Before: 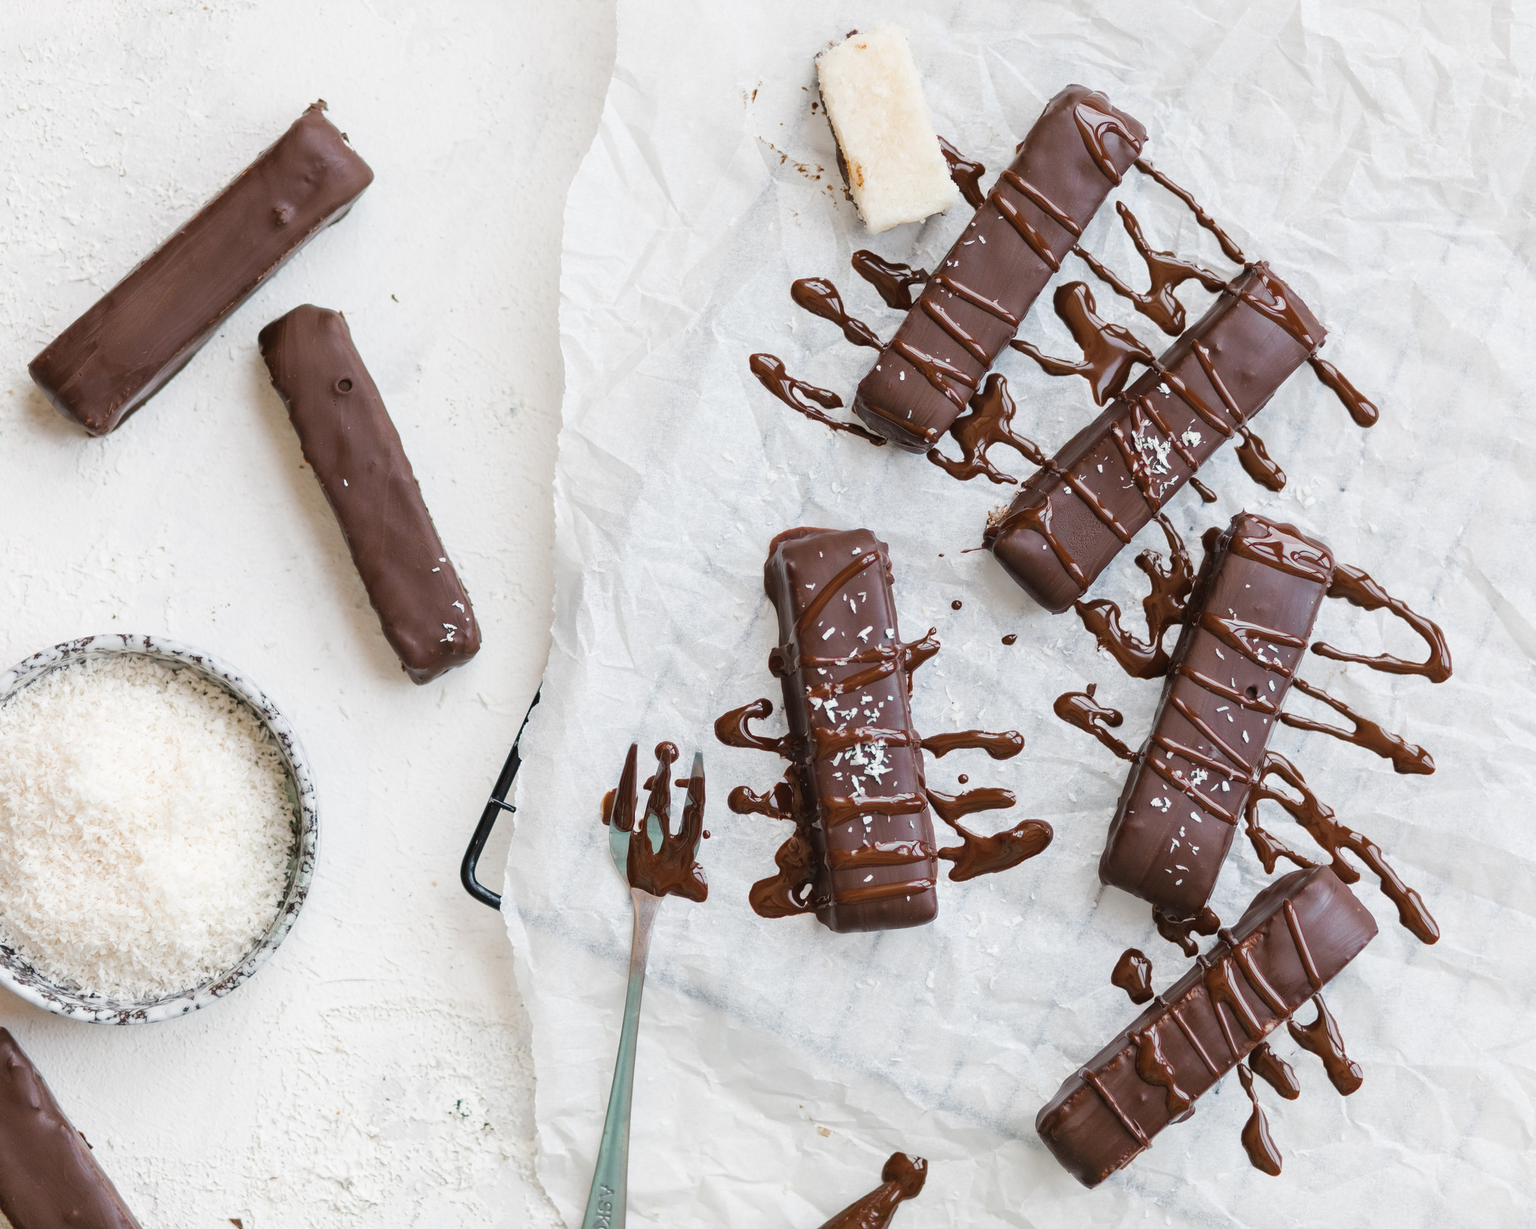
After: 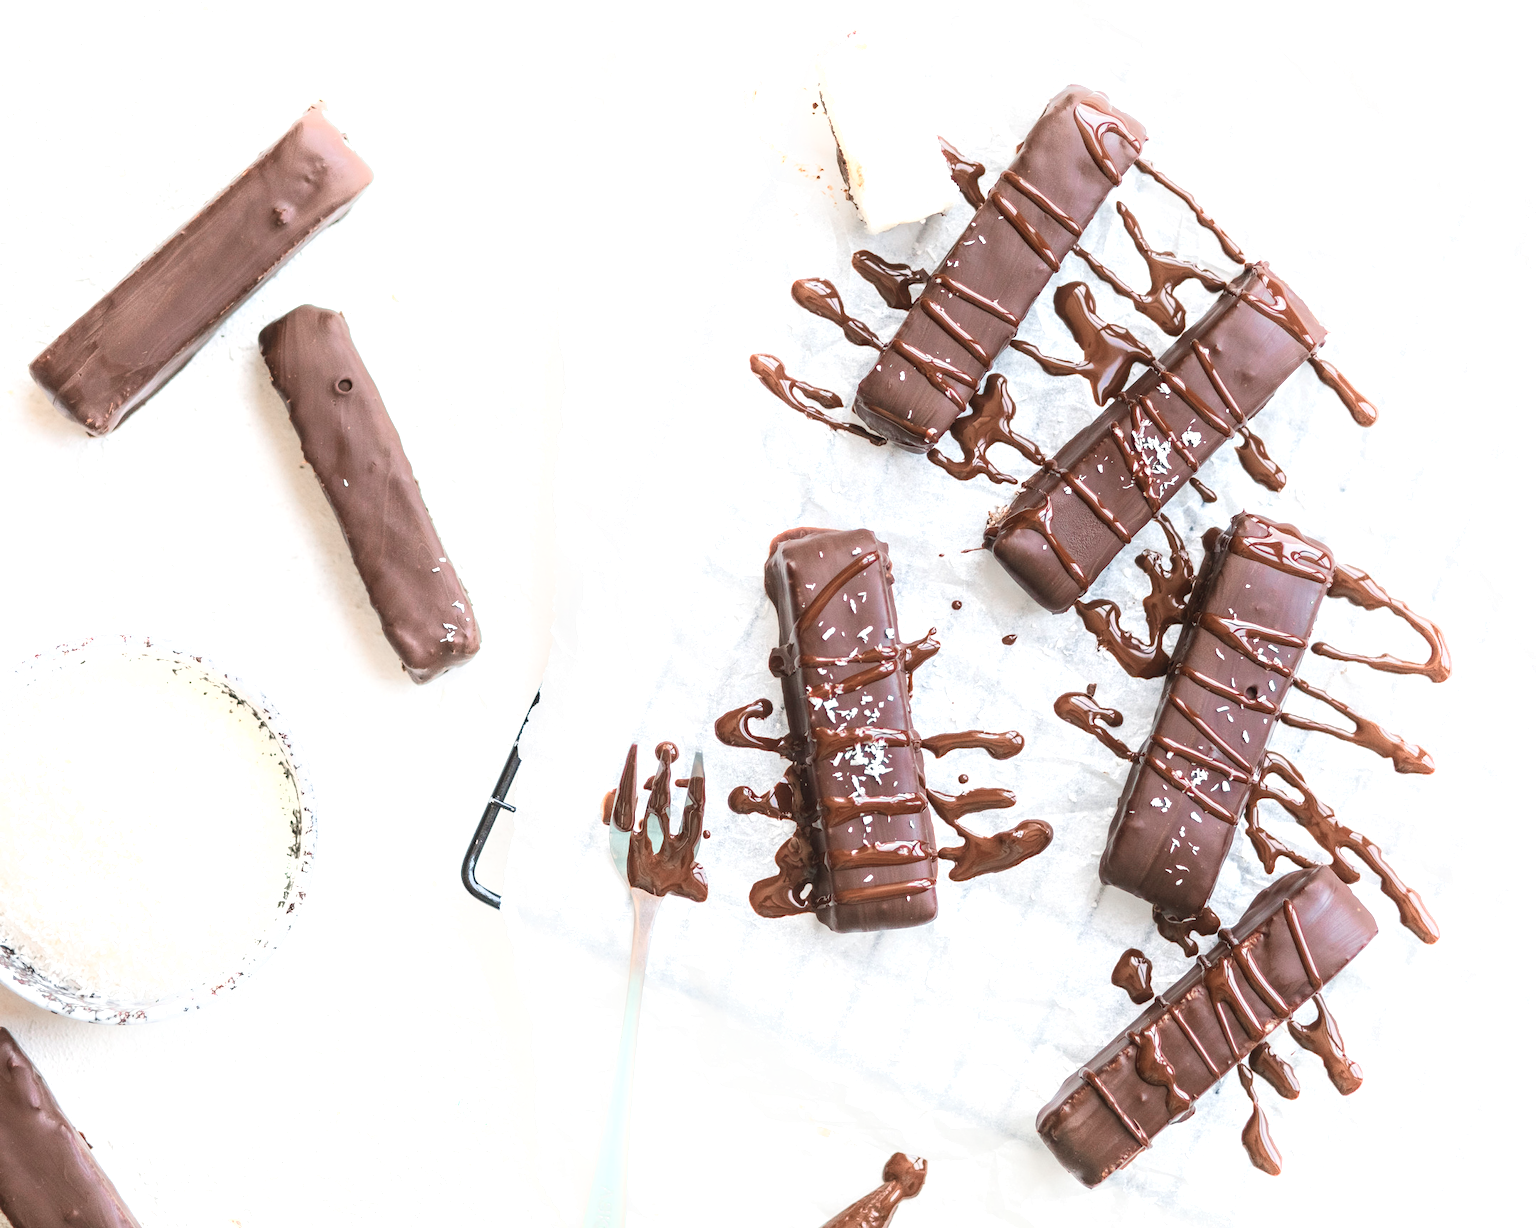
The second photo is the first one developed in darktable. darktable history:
local contrast: on, module defaults
exposure: exposure 0.642 EV, compensate exposure bias true, compensate highlight preservation false
color zones: curves: ch0 [(0, 0.473) (0.001, 0.473) (0.226, 0.548) (0.4, 0.589) (0.525, 0.54) (0.728, 0.403) (0.999, 0.473) (1, 0.473)]; ch1 [(0, 0.619) (0.001, 0.619) (0.234, 0.388) (0.4, 0.372) (0.528, 0.422) (0.732, 0.53) (0.999, 0.619) (1, 0.619)]; ch2 [(0, 0.547) (0.001, 0.547) (0.226, 0.45) (0.4, 0.525) (0.525, 0.585) (0.8, 0.511) (0.999, 0.547) (1, 0.547)]
shadows and highlights: shadows -24.16, highlights 49.9, soften with gaussian
